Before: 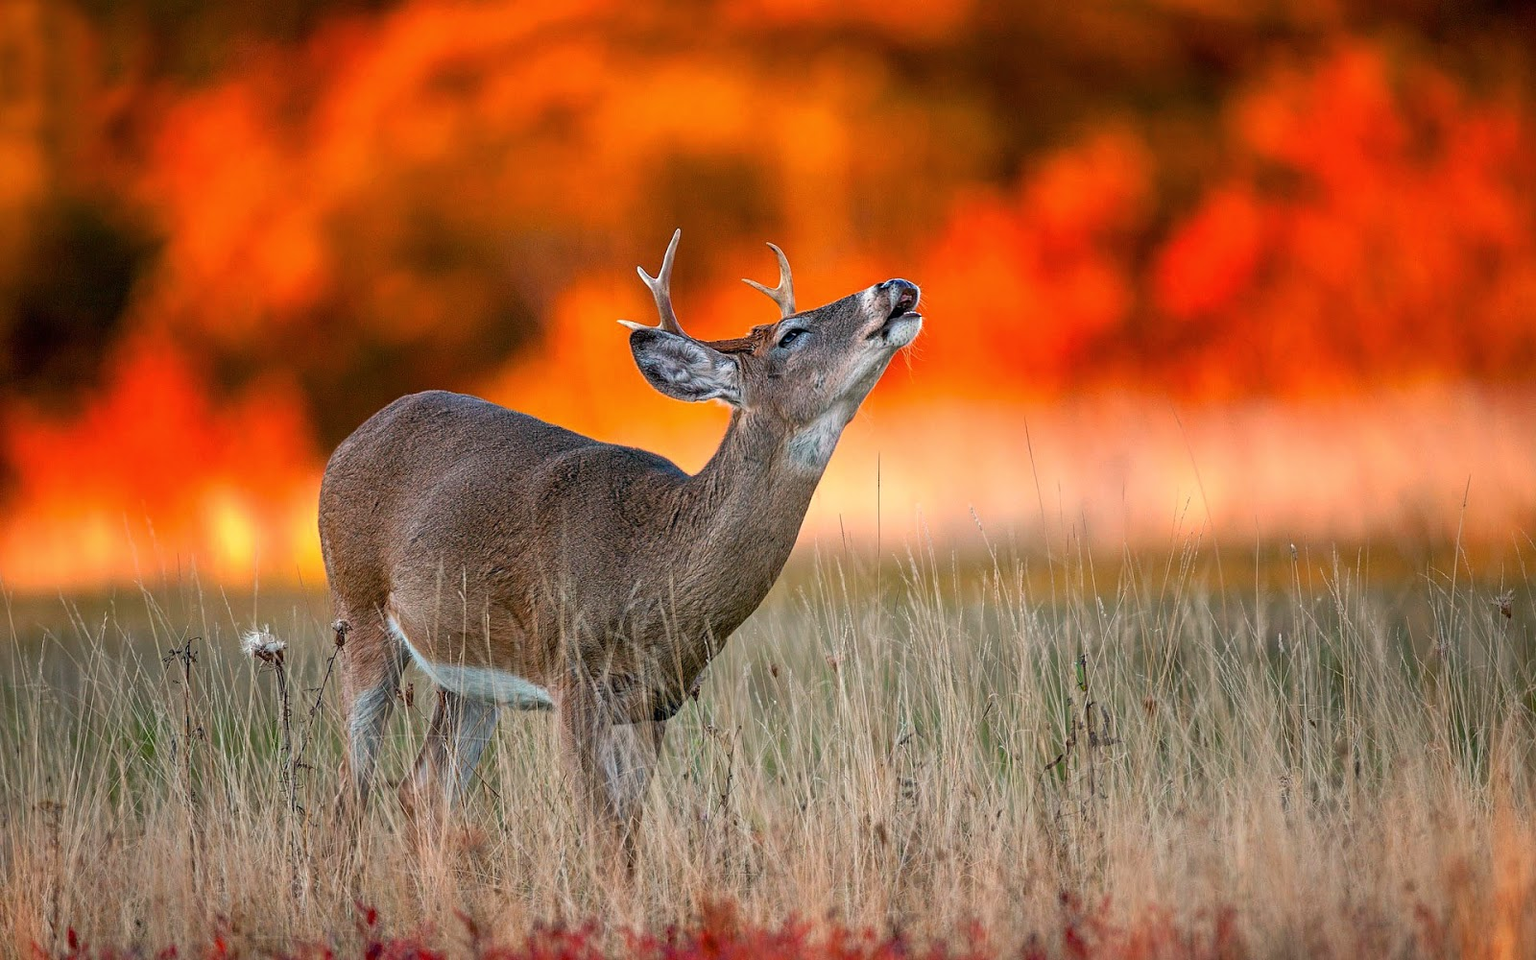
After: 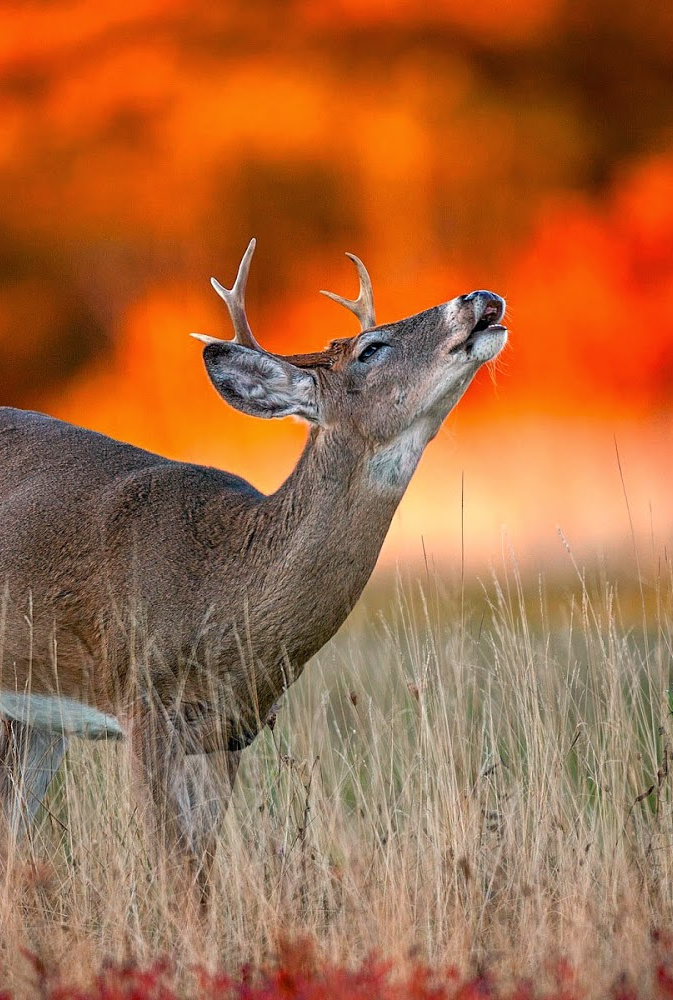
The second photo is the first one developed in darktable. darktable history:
crop: left 28.359%, right 29.53%
